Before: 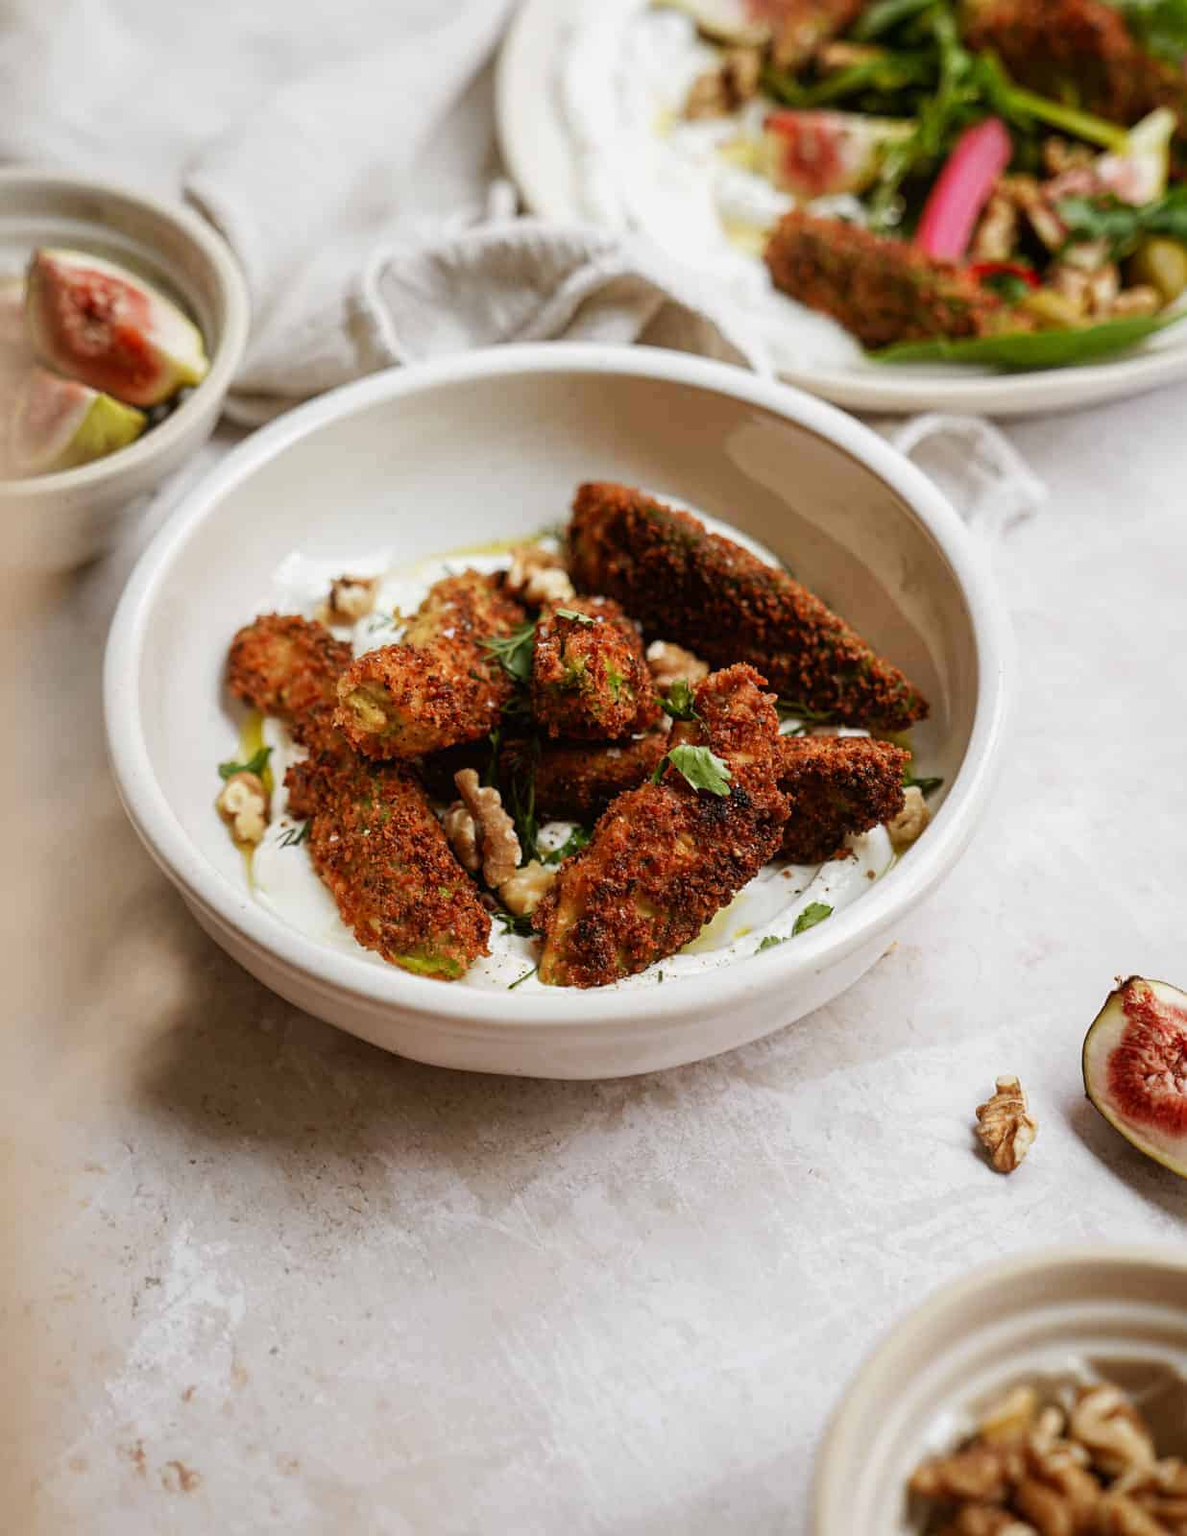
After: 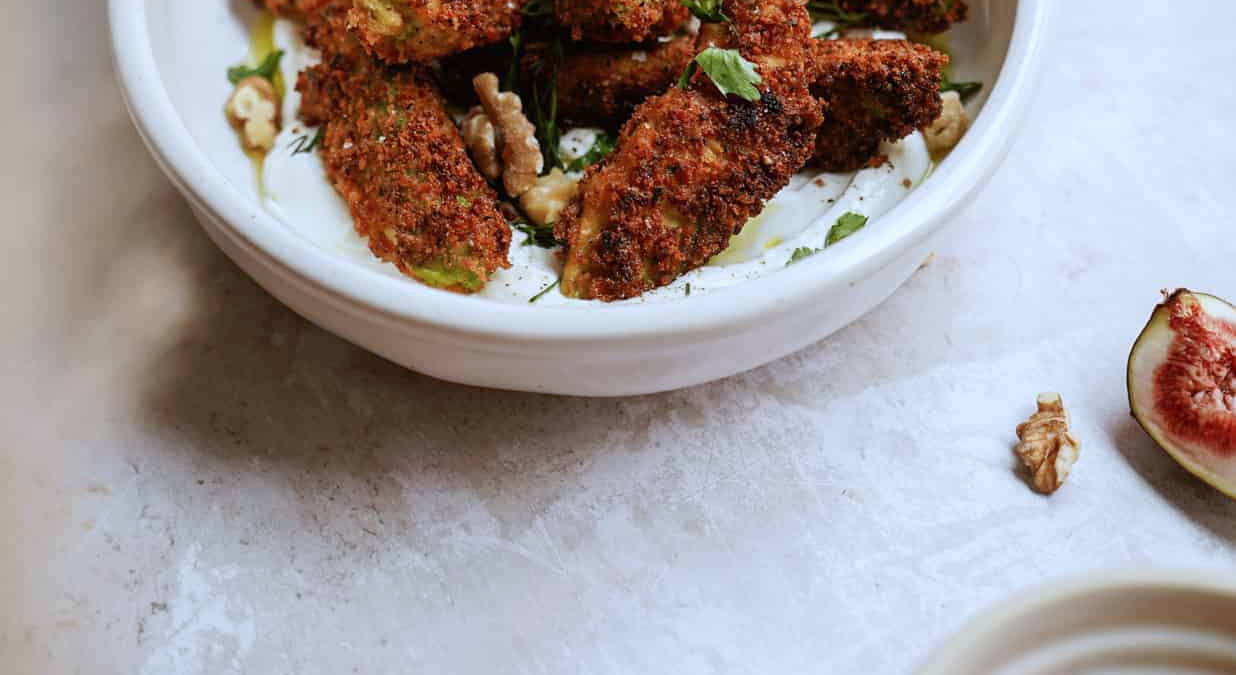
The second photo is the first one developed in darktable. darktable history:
color calibration: x 0.37, y 0.382, temperature 4313.32 K
crop: top 45.551%, bottom 12.262%
